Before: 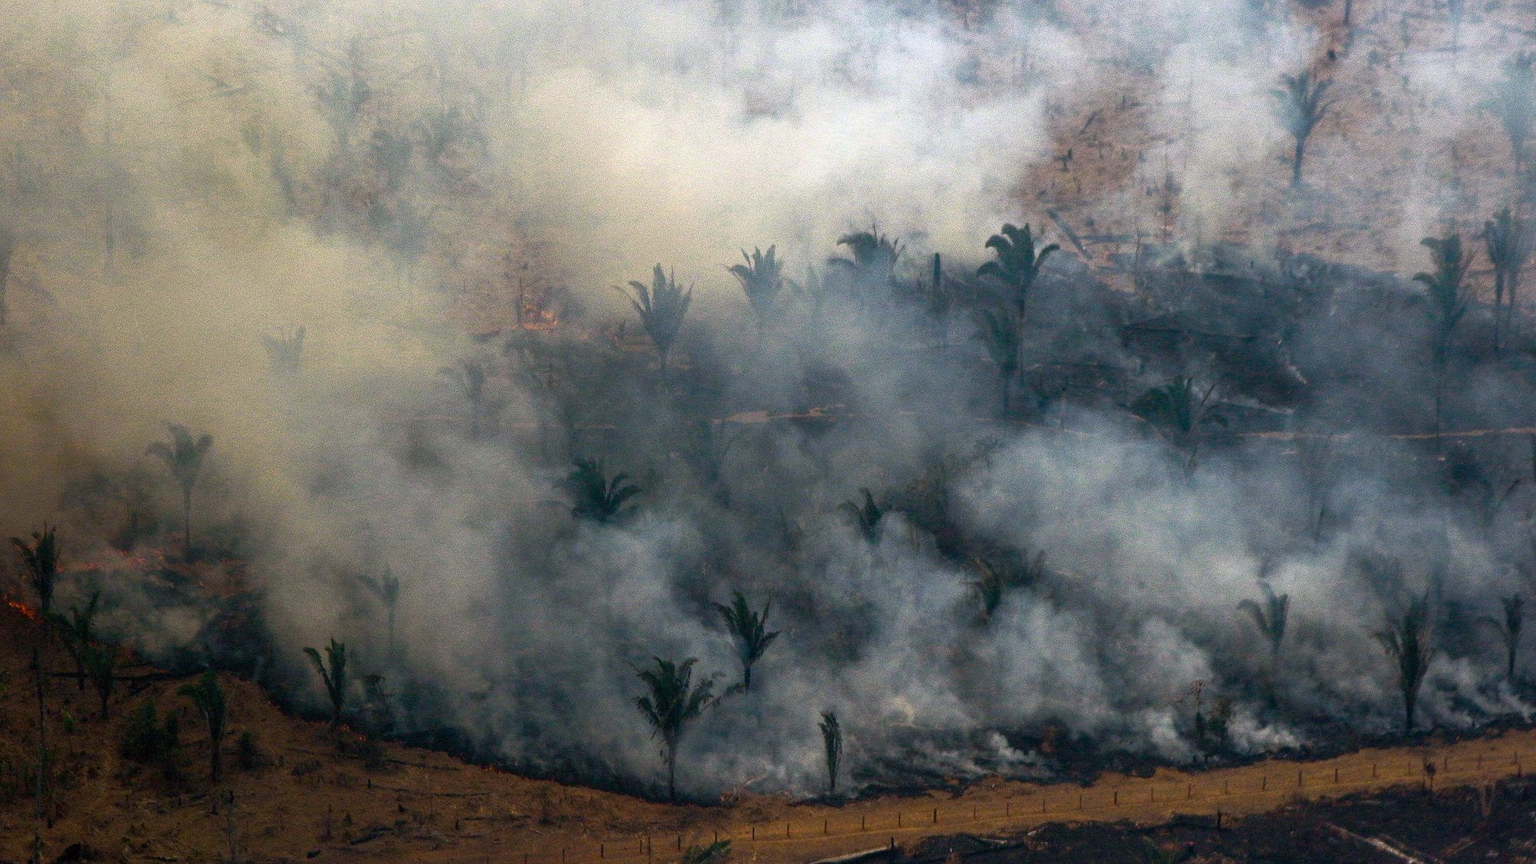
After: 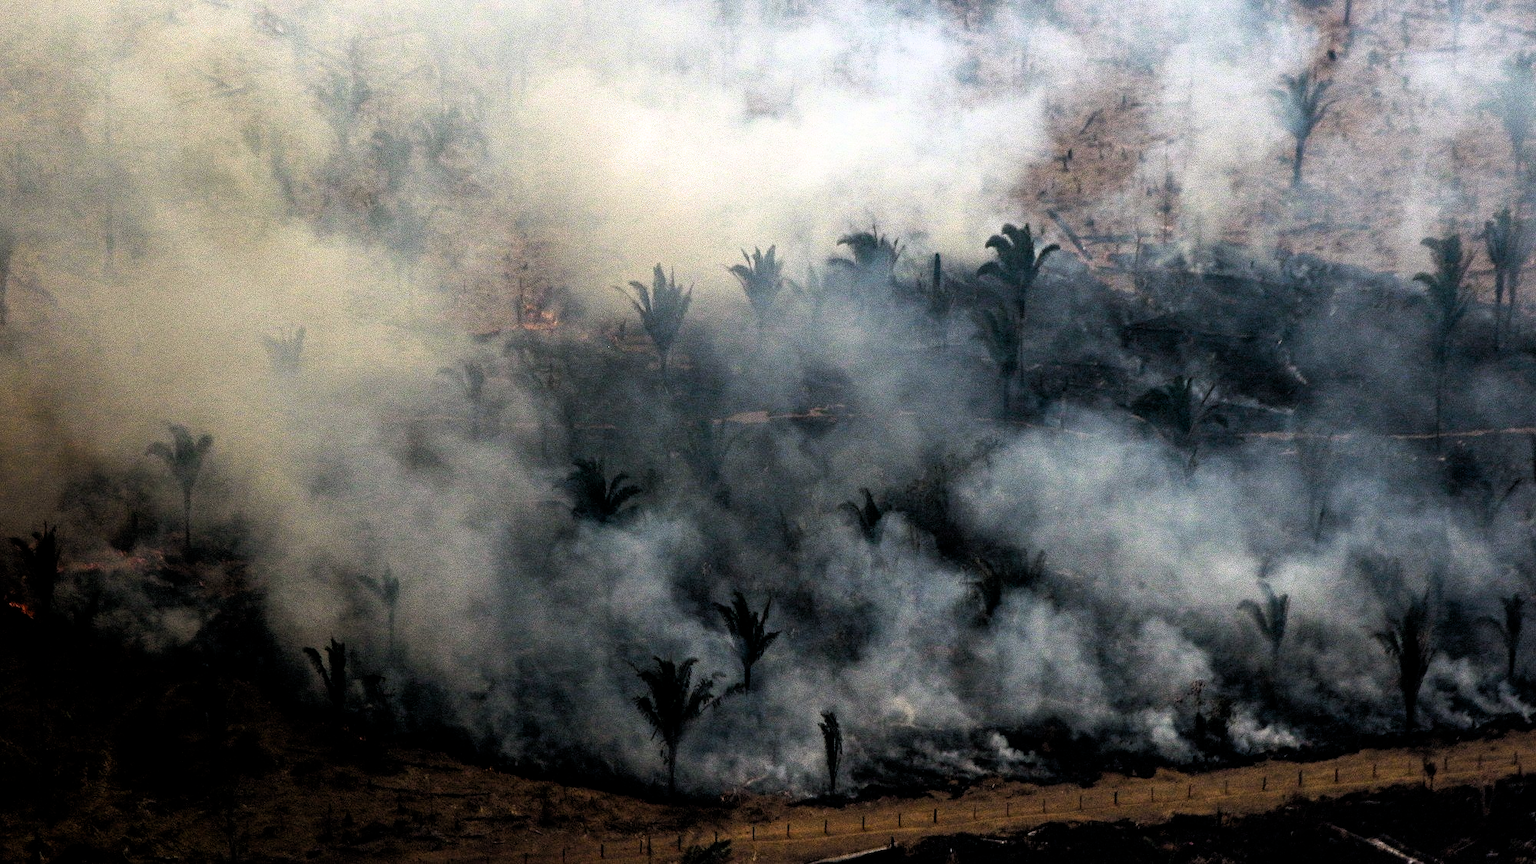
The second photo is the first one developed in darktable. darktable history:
filmic rgb: black relative exposure -5.62 EV, white relative exposure 2.51 EV, target black luminance 0%, hardness 4.52, latitude 67.25%, contrast 1.458, shadows ↔ highlights balance -3.78%, color science v6 (2022), iterations of high-quality reconstruction 0
